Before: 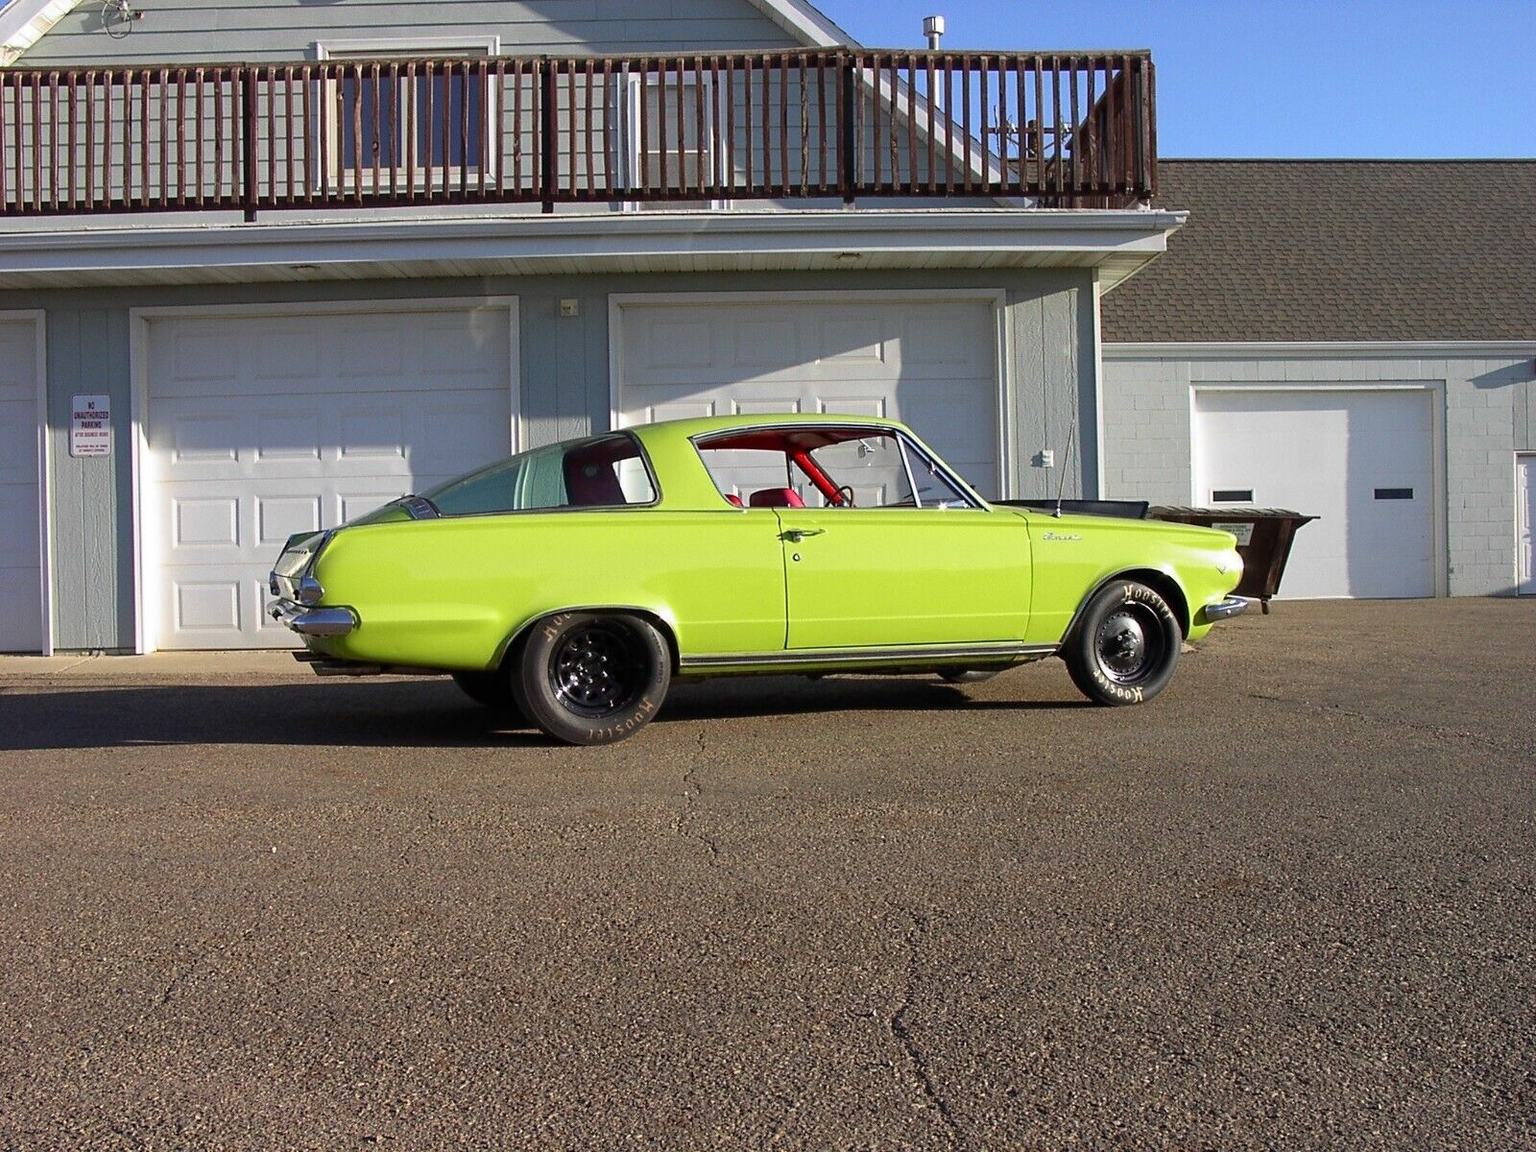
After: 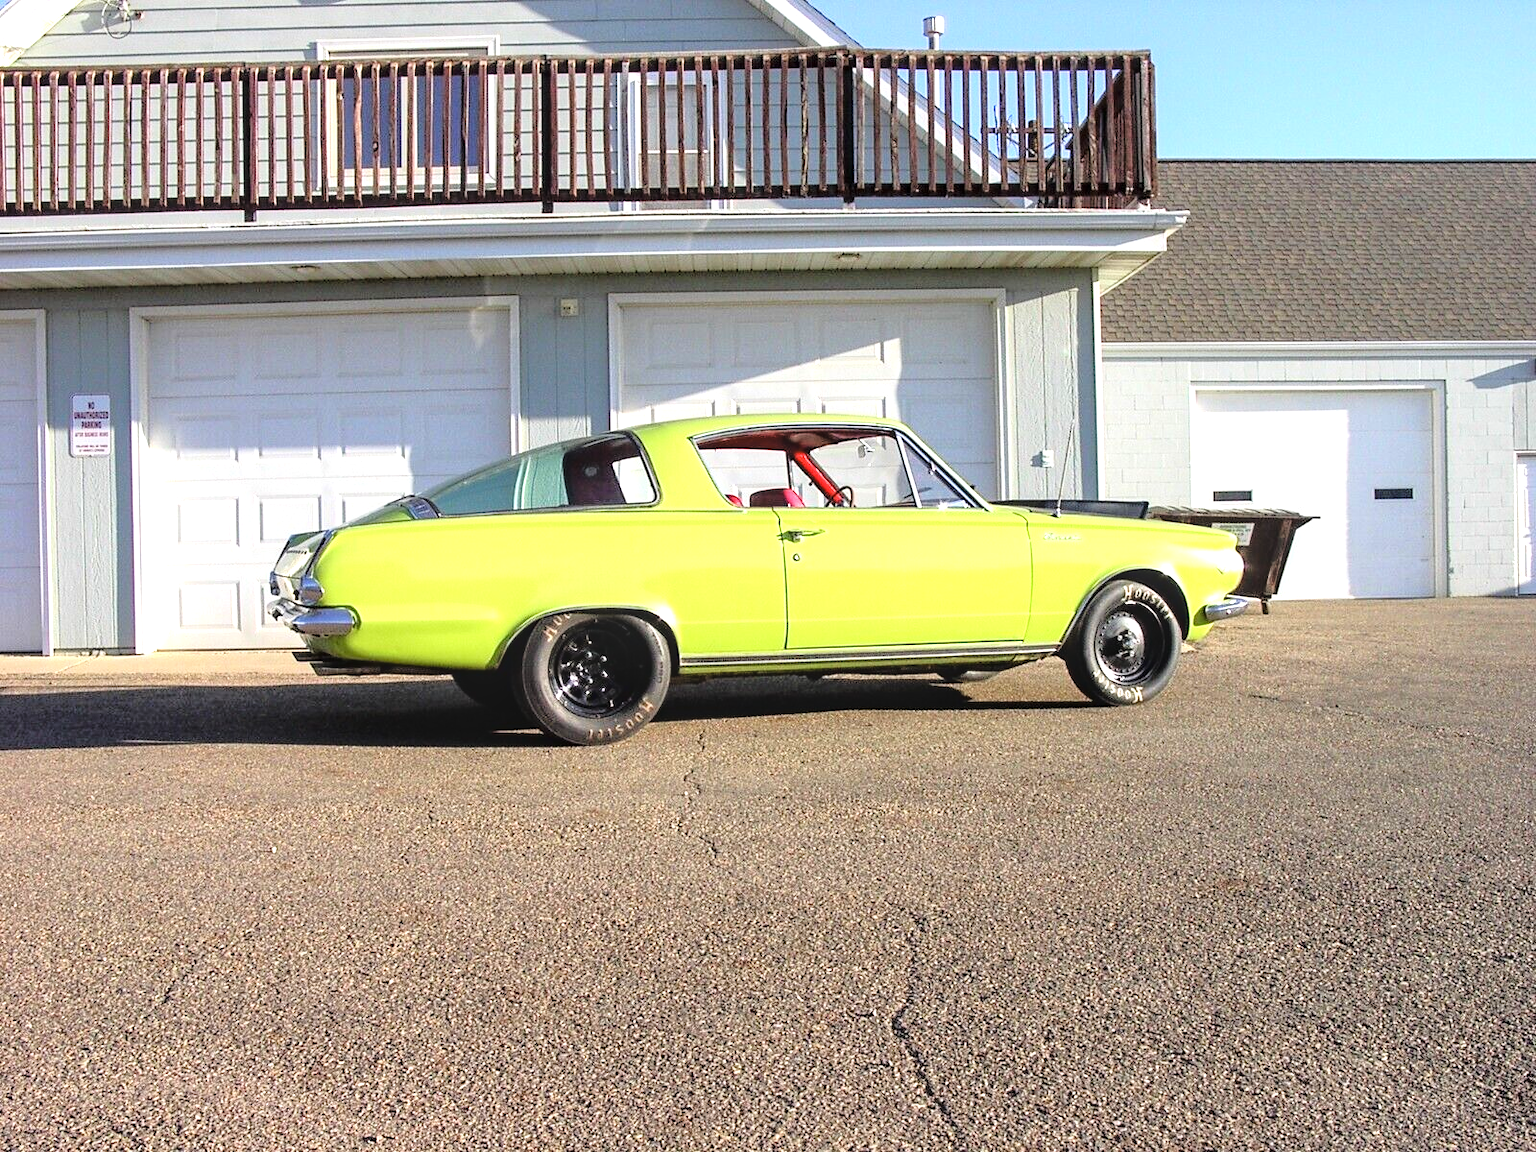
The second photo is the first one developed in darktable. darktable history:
exposure: exposure 1.001 EV, compensate exposure bias true, compensate highlight preservation false
tone curve: curves: ch0 [(0.014, 0.013) (0.088, 0.043) (0.208, 0.176) (0.257, 0.267) (0.406, 0.483) (0.489, 0.556) (0.667, 0.73) (0.793, 0.851) (0.994, 0.974)]; ch1 [(0, 0) (0.161, 0.092) (0.35, 0.33) (0.392, 0.392) (0.457, 0.467) (0.505, 0.497) (0.537, 0.518) (0.553, 0.53) (0.58, 0.567) (0.739, 0.697) (1, 1)]; ch2 [(0, 0) (0.346, 0.362) (0.448, 0.419) (0.502, 0.499) (0.533, 0.517) (0.556, 0.533) (0.629, 0.619) (0.717, 0.678) (1, 1)], color space Lab, linked channels
local contrast: on, module defaults
contrast brightness saturation: saturation -0.06
